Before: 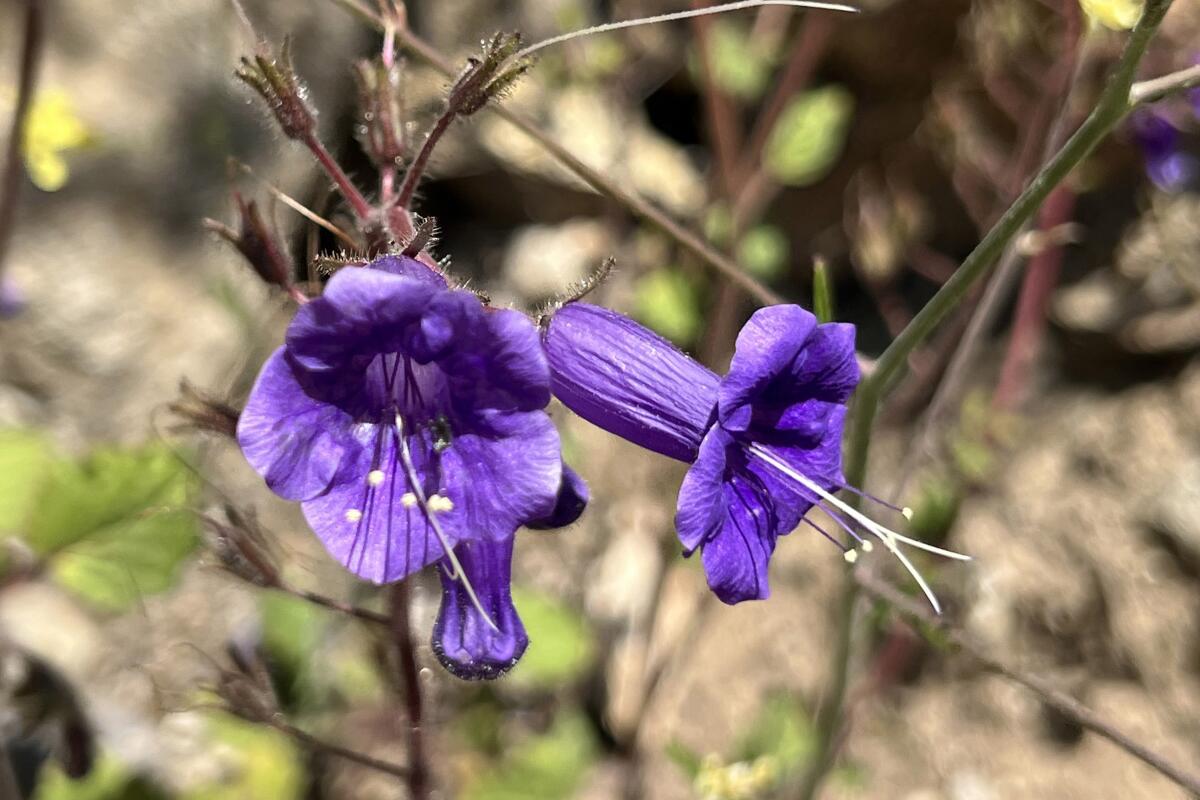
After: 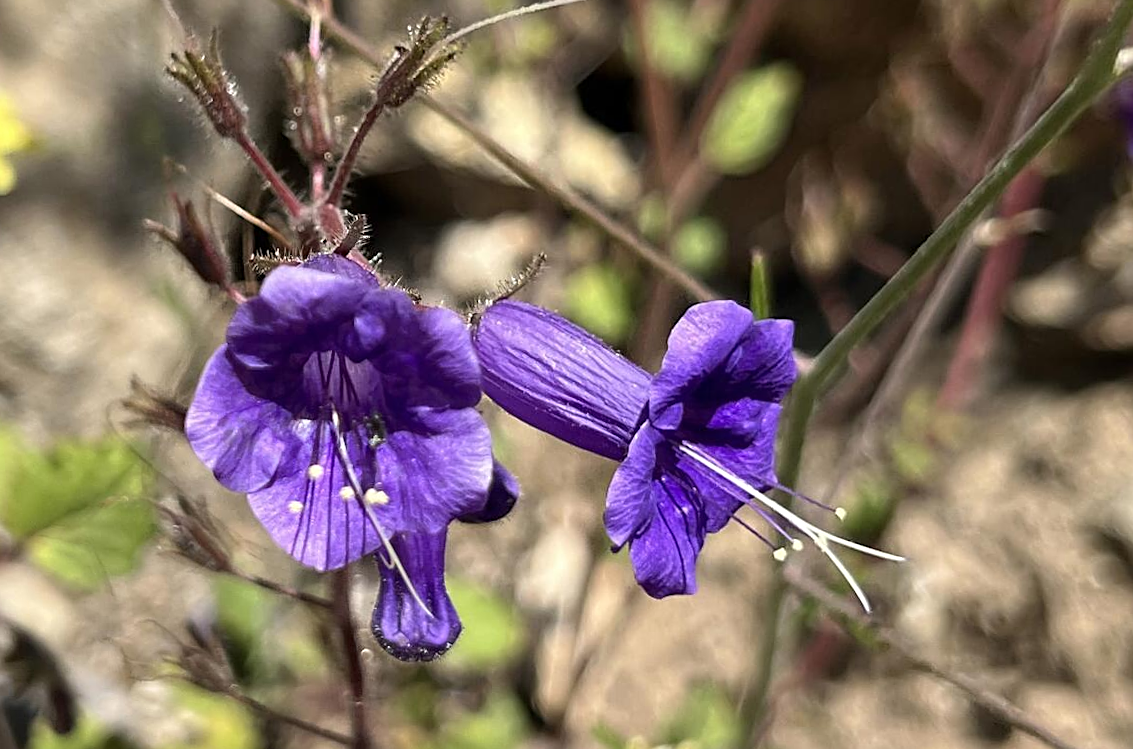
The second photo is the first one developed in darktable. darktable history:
rotate and perspective: rotation 0.062°, lens shift (vertical) 0.115, lens shift (horizontal) -0.133, crop left 0.047, crop right 0.94, crop top 0.061, crop bottom 0.94
sharpen: on, module defaults
